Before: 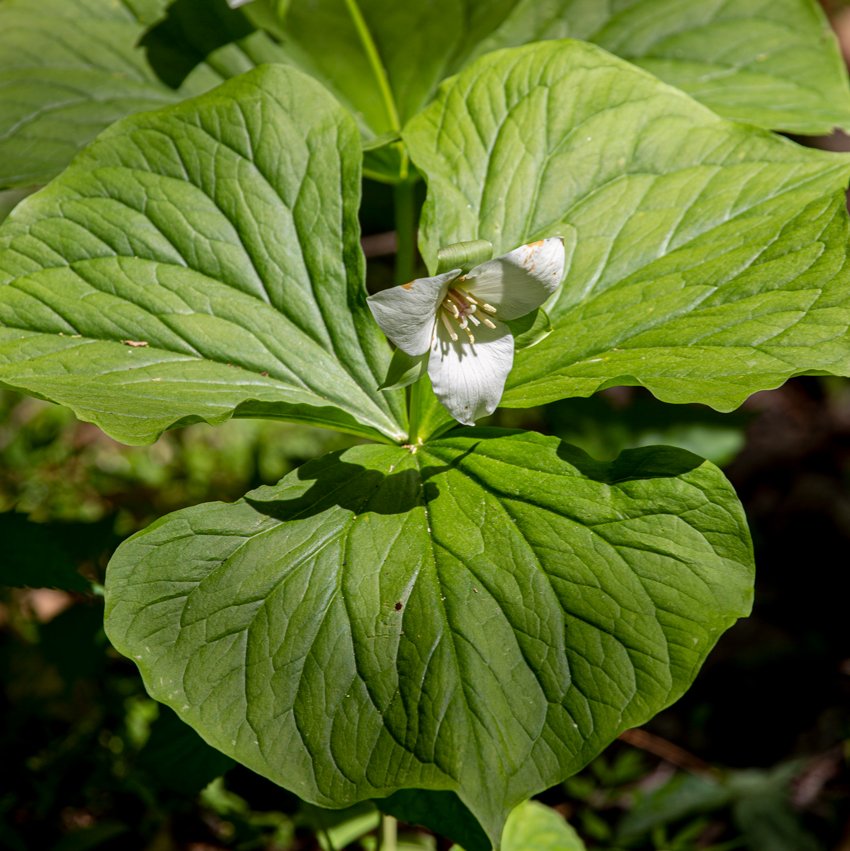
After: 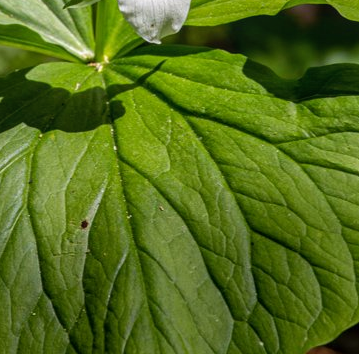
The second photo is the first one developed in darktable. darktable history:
crop: left 36.995%, top 44.942%, right 20.712%, bottom 13.435%
local contrast: detail 110%
